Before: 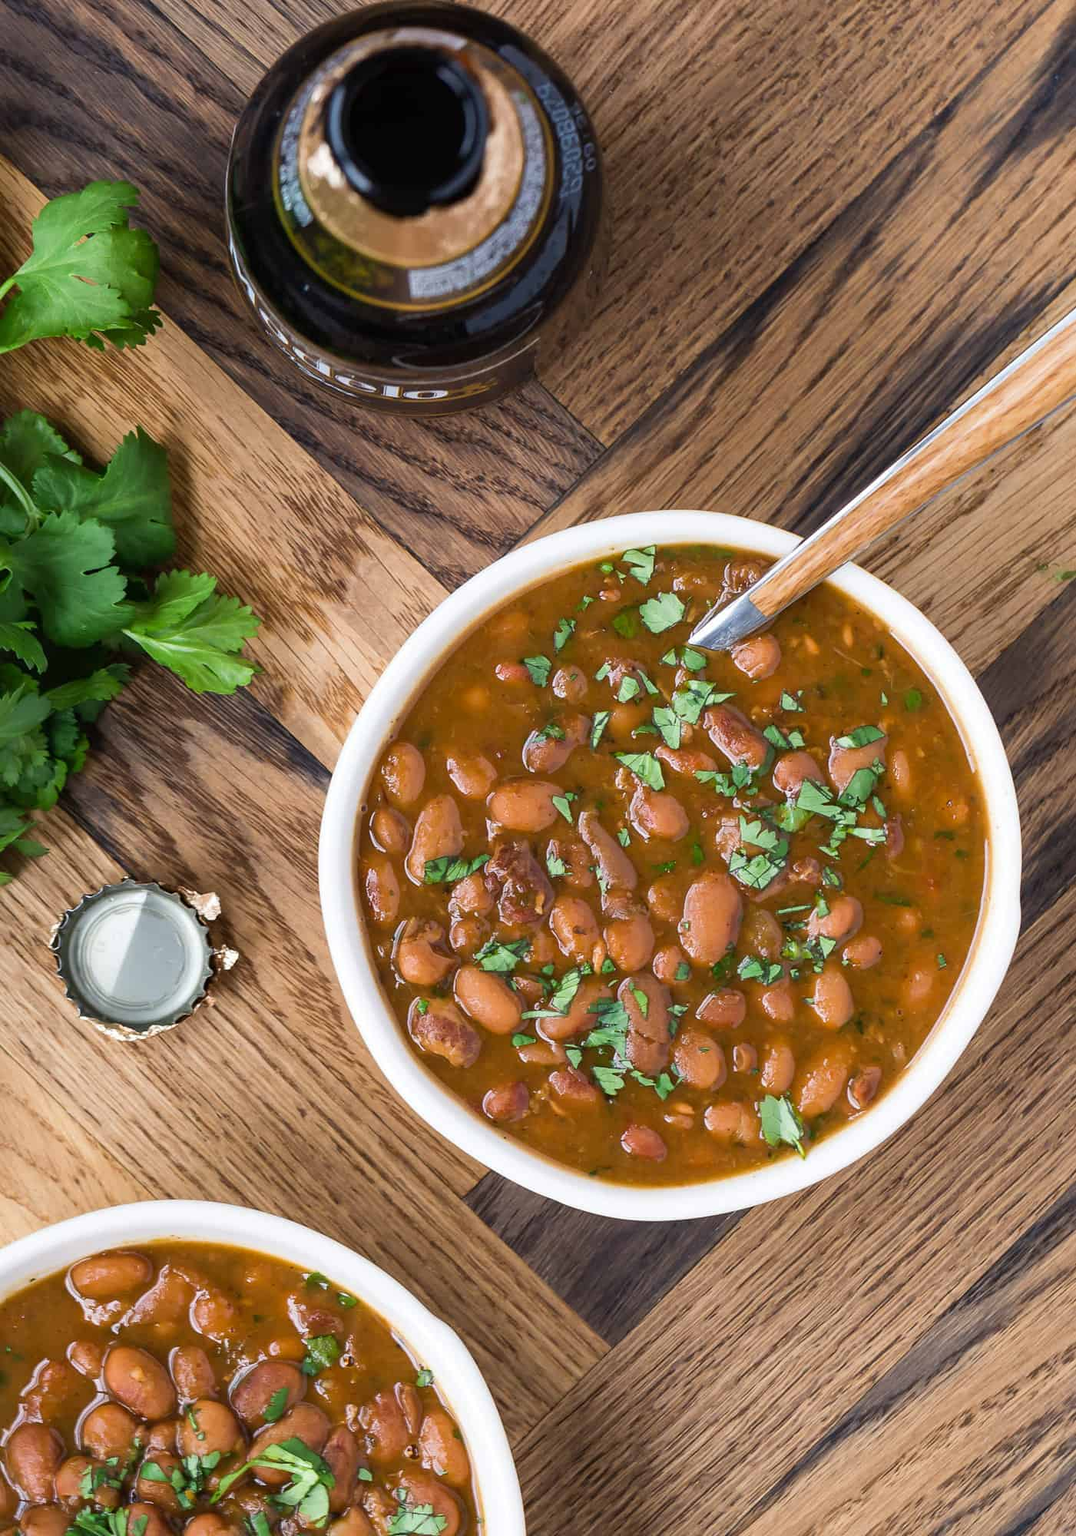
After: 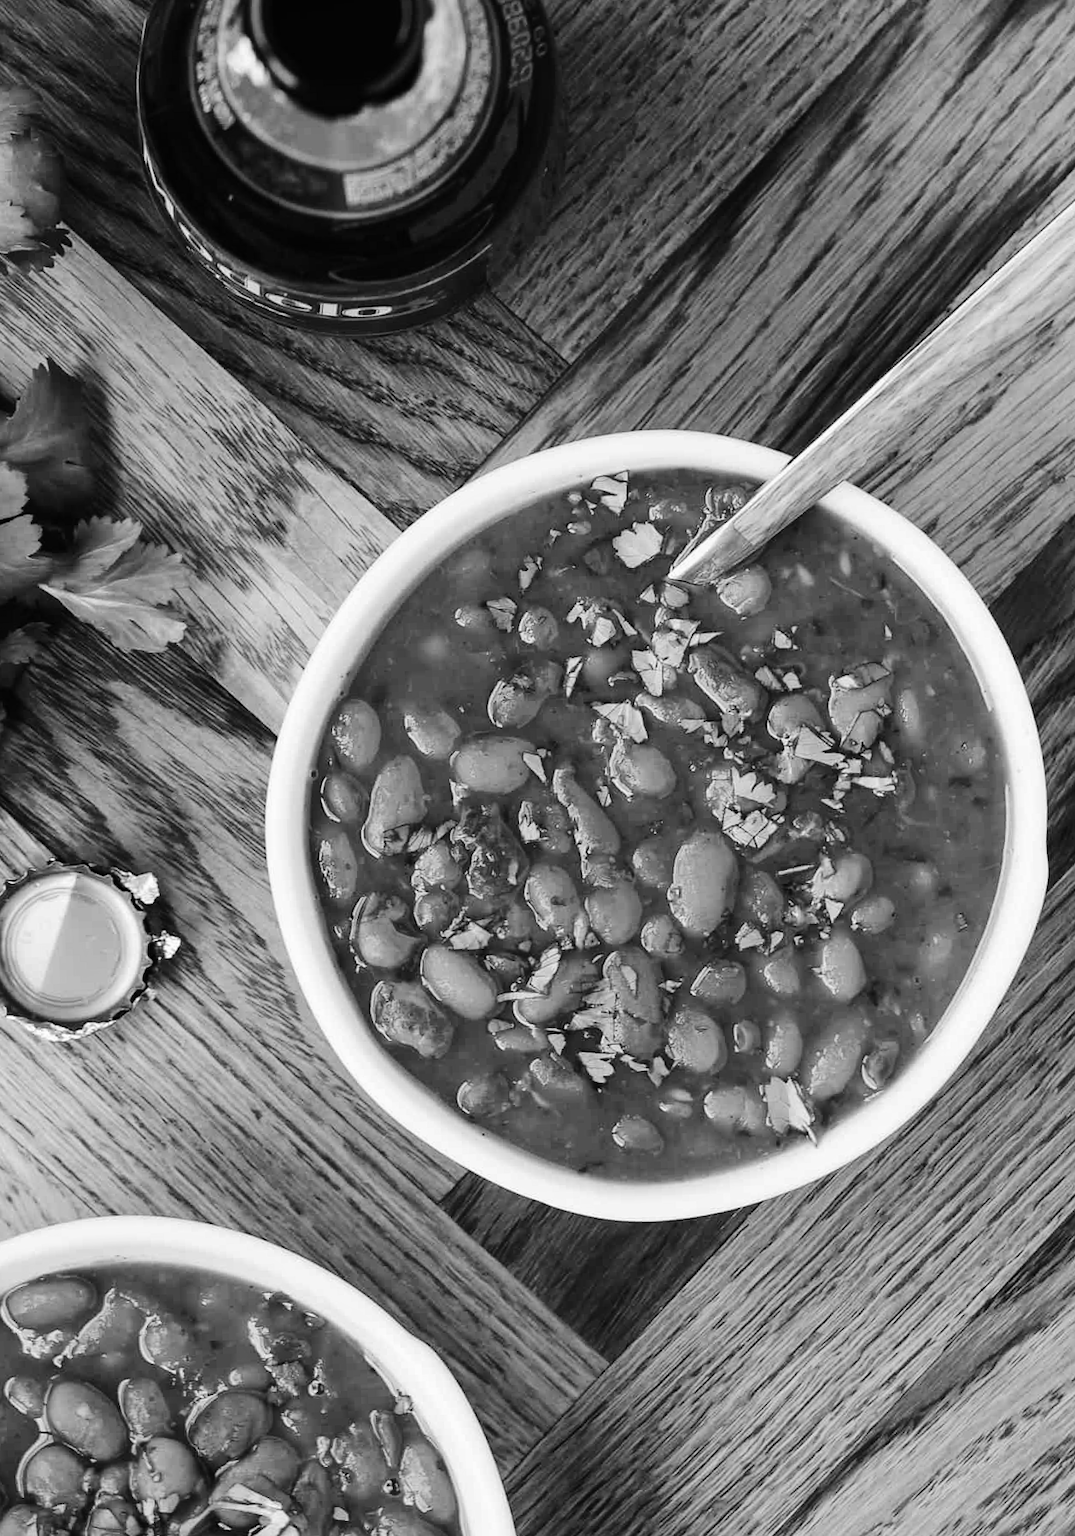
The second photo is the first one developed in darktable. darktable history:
crop and rotate: angle 1.96°, left 5.673%, top 5.673%
monochrome: a -6.99, b 35.61, size 1.4
contrast brightness saturation: saturation 0.1
tone curve: curves: ch0 [(0, 0) (0.003, 0.007) (0.011, 0.009) (0.025, 0.014) (0.044, 0.022) (0.069, 0.029) (0.1, 0.037) (0.136, 0.052) (0.177, 0.083) (0.224, 0.121) (0.277, 0.177) (0.335, 0.258) (0.399, 0.351) (0.468, 0.454) (0.543, 0.557) (0.623, 0.654) (0.709, 0.744) (0.801, 0.825) (0.898, 0.909) (1, 1)], preserve colors none
